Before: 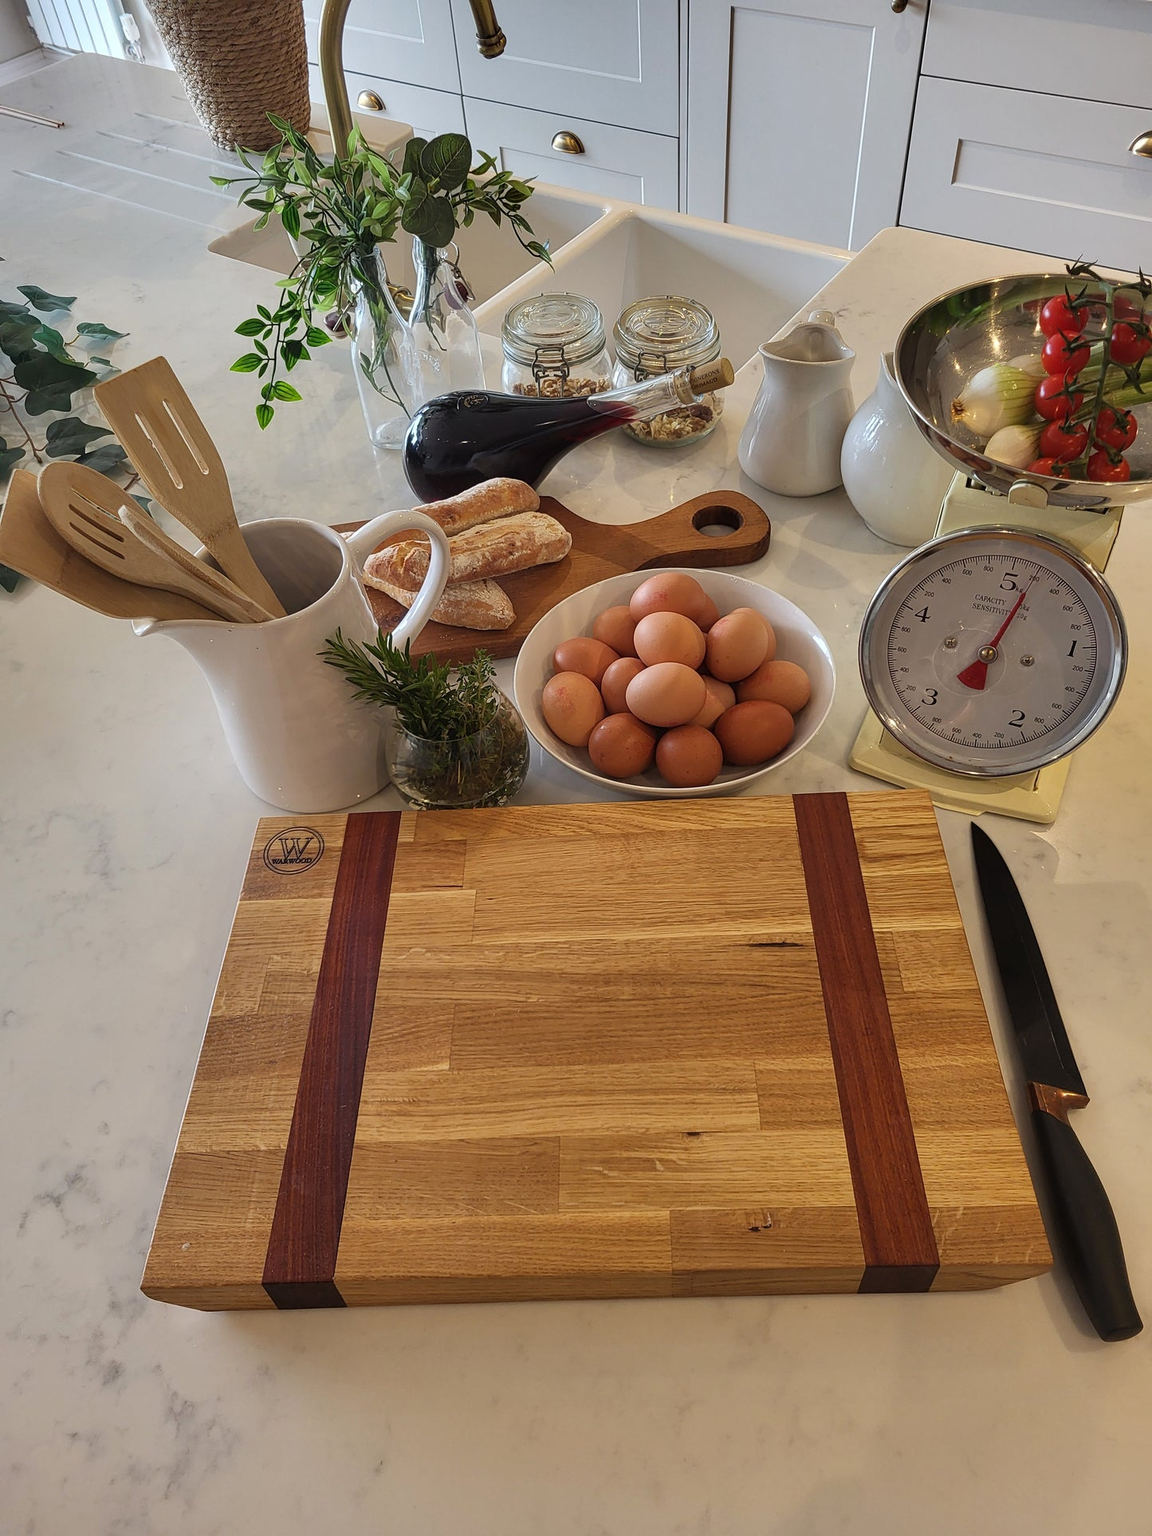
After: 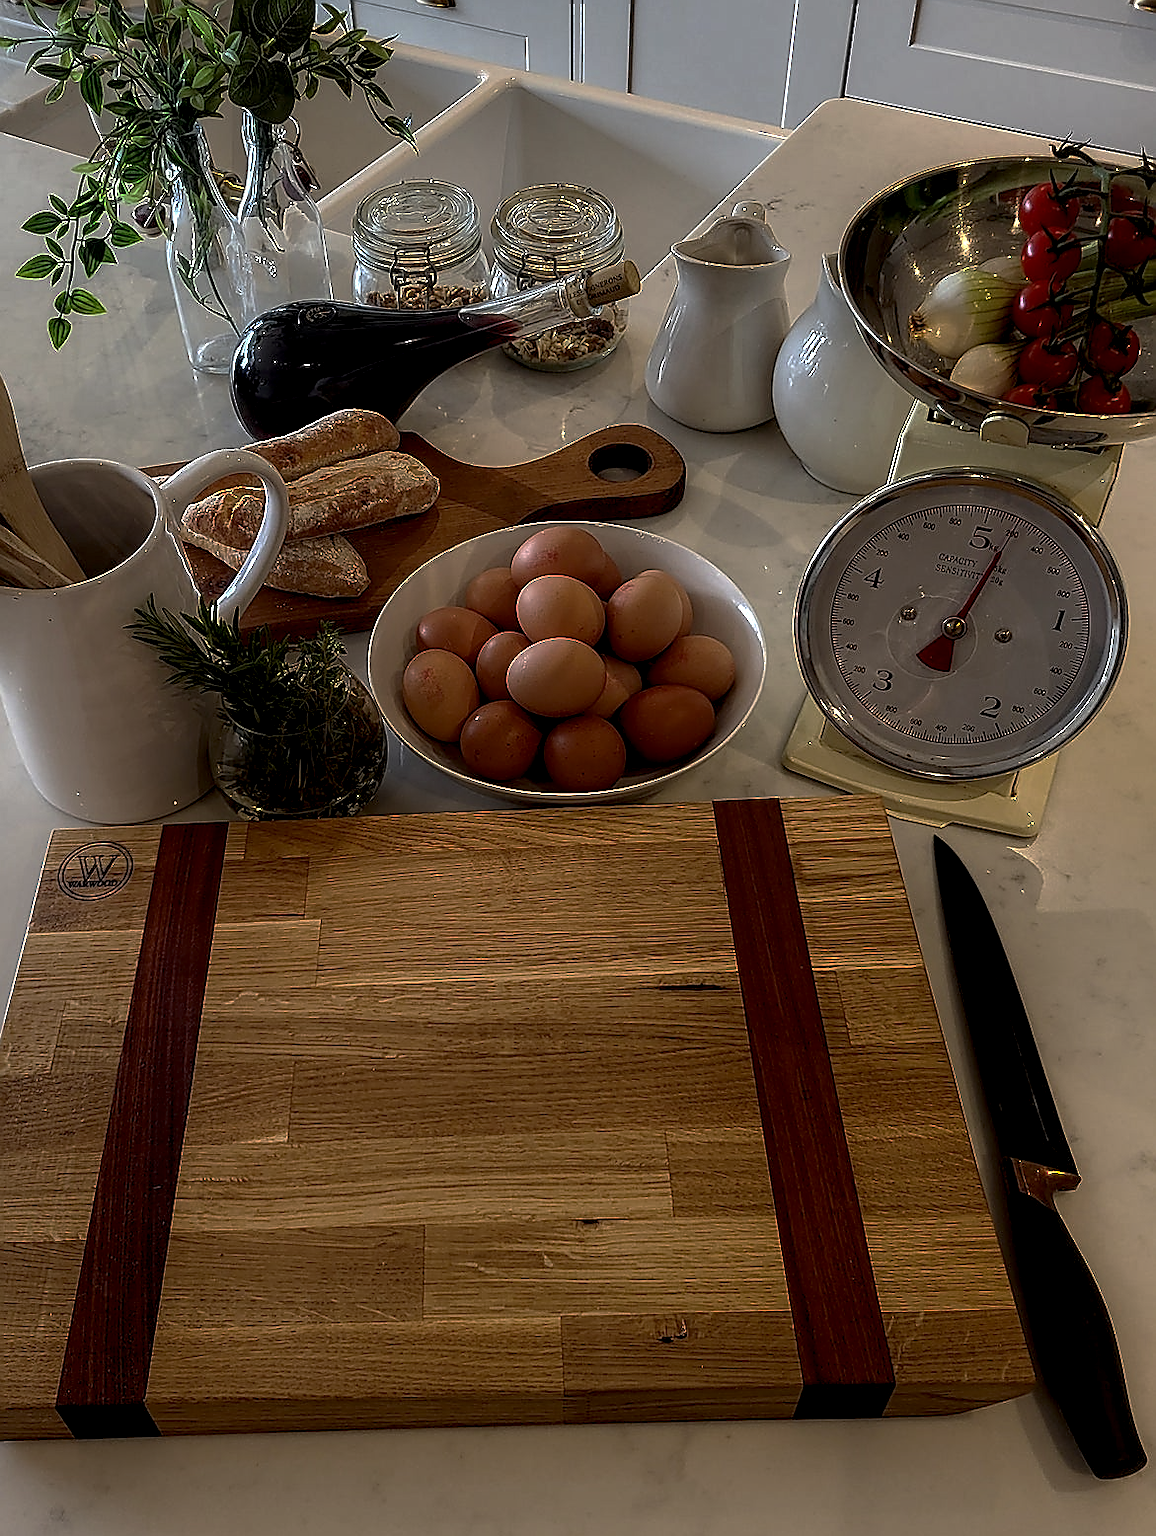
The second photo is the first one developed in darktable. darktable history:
base curve: curves: ch0 [(0, 0) (0.841, 0.609) (1, 1)], preserve colors none
sharpen: radius 1.348, amount 1.248, threshold 0.738
shadows and highlights: shadows -70.94, highlights 33.81, shadows color adjustment 97.67%, soften with gaussian
crop: left 18.885%, top 9.63%, right 0.001%, bottom 9.614%
local contrast: highlights 20%, shadows 71%, detail 170%
